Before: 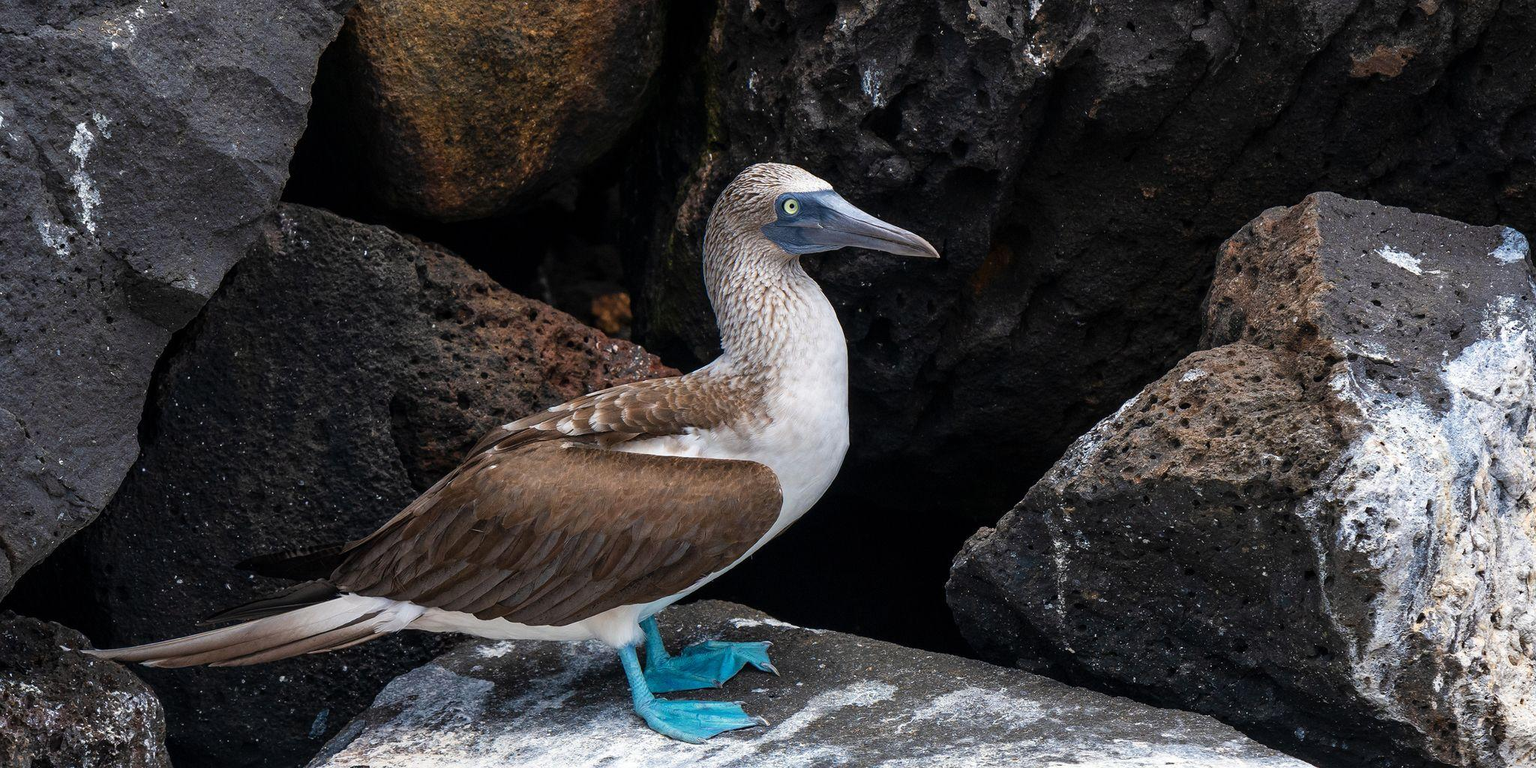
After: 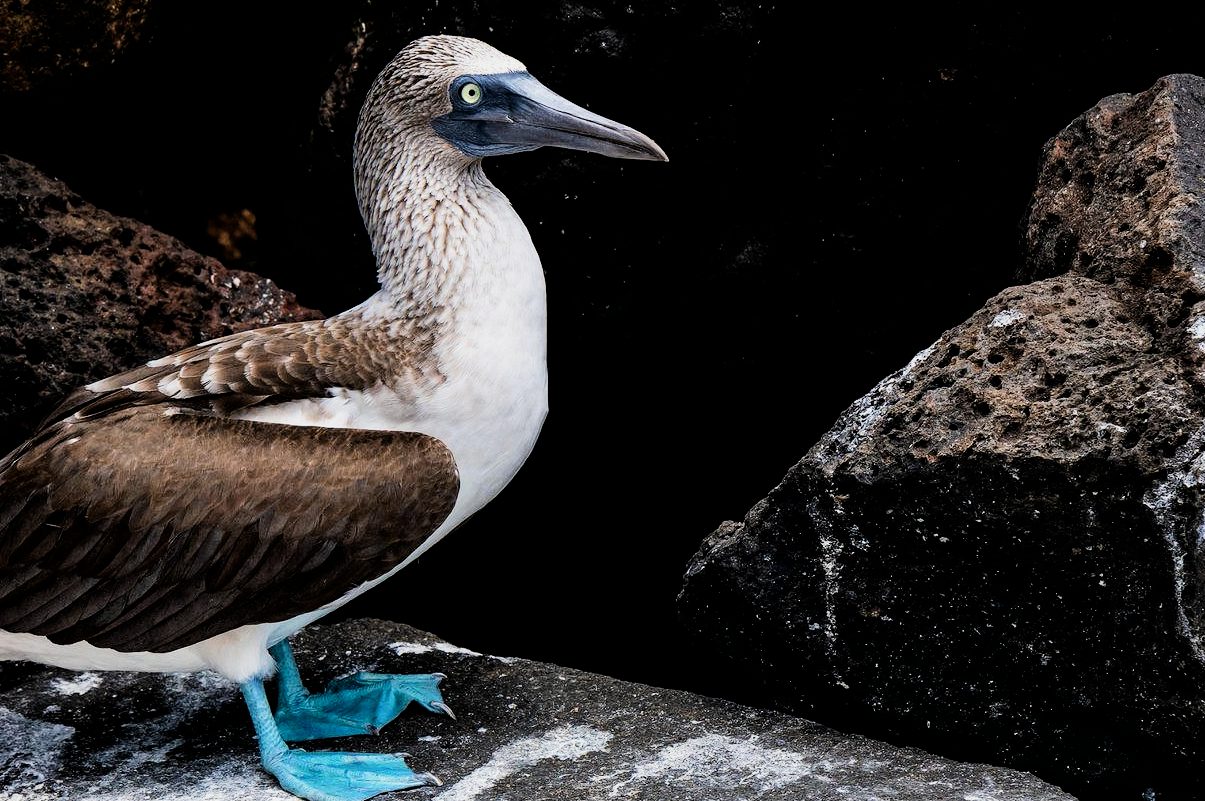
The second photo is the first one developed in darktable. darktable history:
crop and rotate: left 28.525%, top 17.782%, right 12.634%, bottom 3.96%
filmic rgb: black relative exposure -5.13 EV, white relative exposure 3.52 EV, threshold 3 EV, hardness 3.19, contrast 1.494, highlights saturation mix -49.6%, enable highlight reconstruction true
exposure: black level correction 0.007, exposure 0.155 EV, compensate exposure bias true, compensate highlight preservation false
